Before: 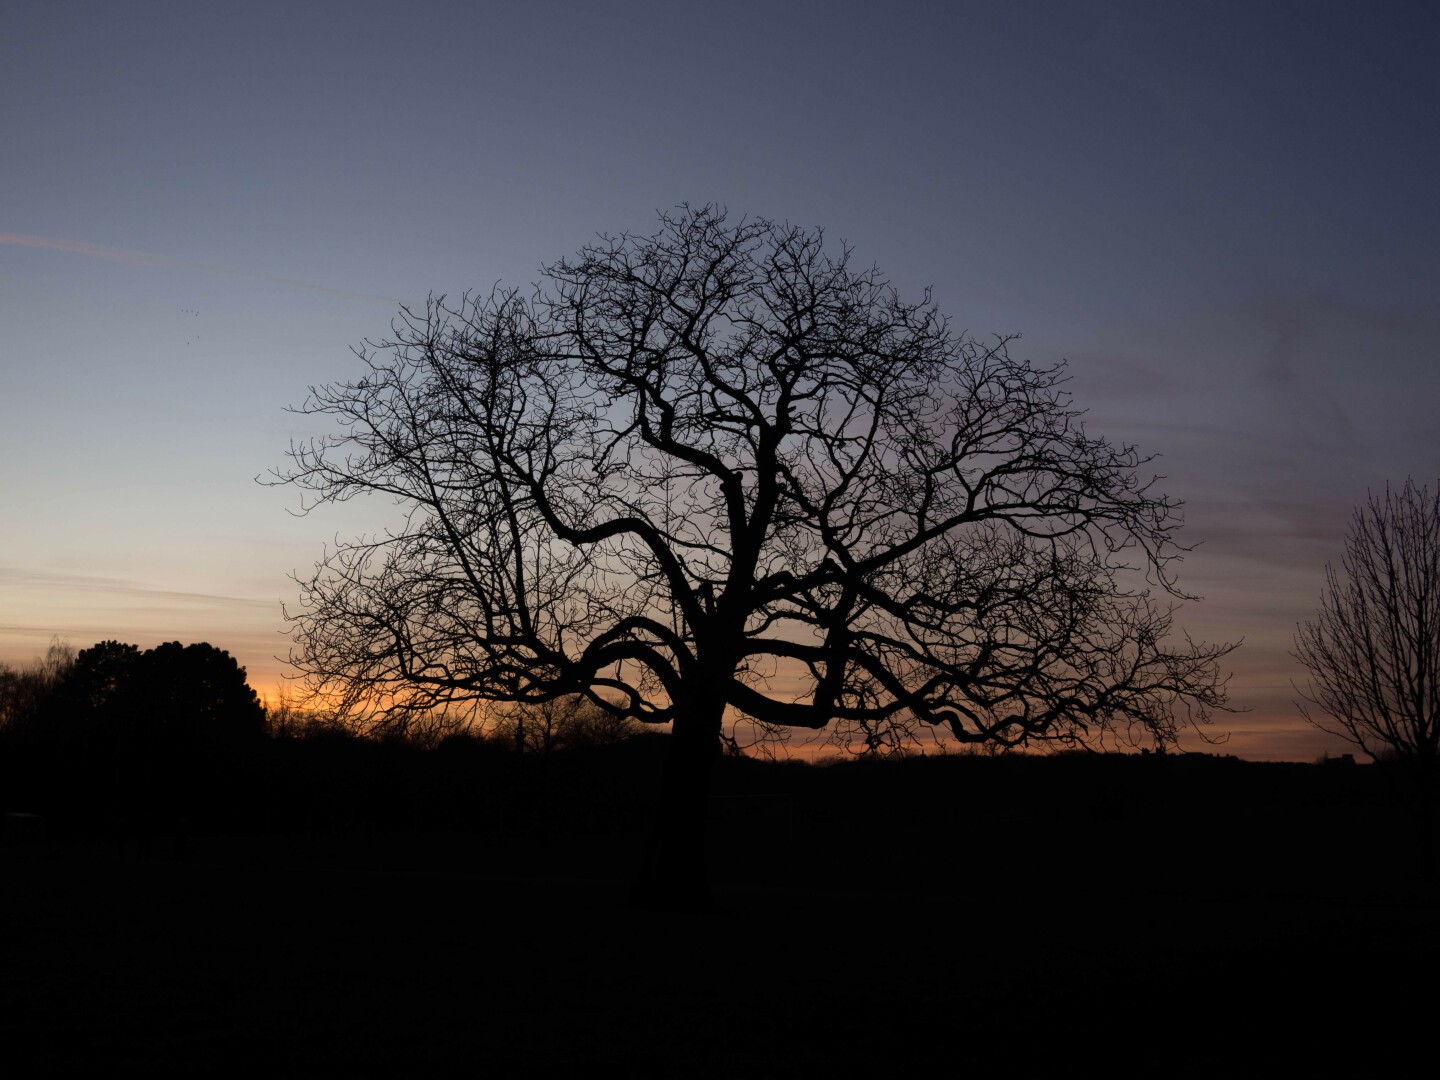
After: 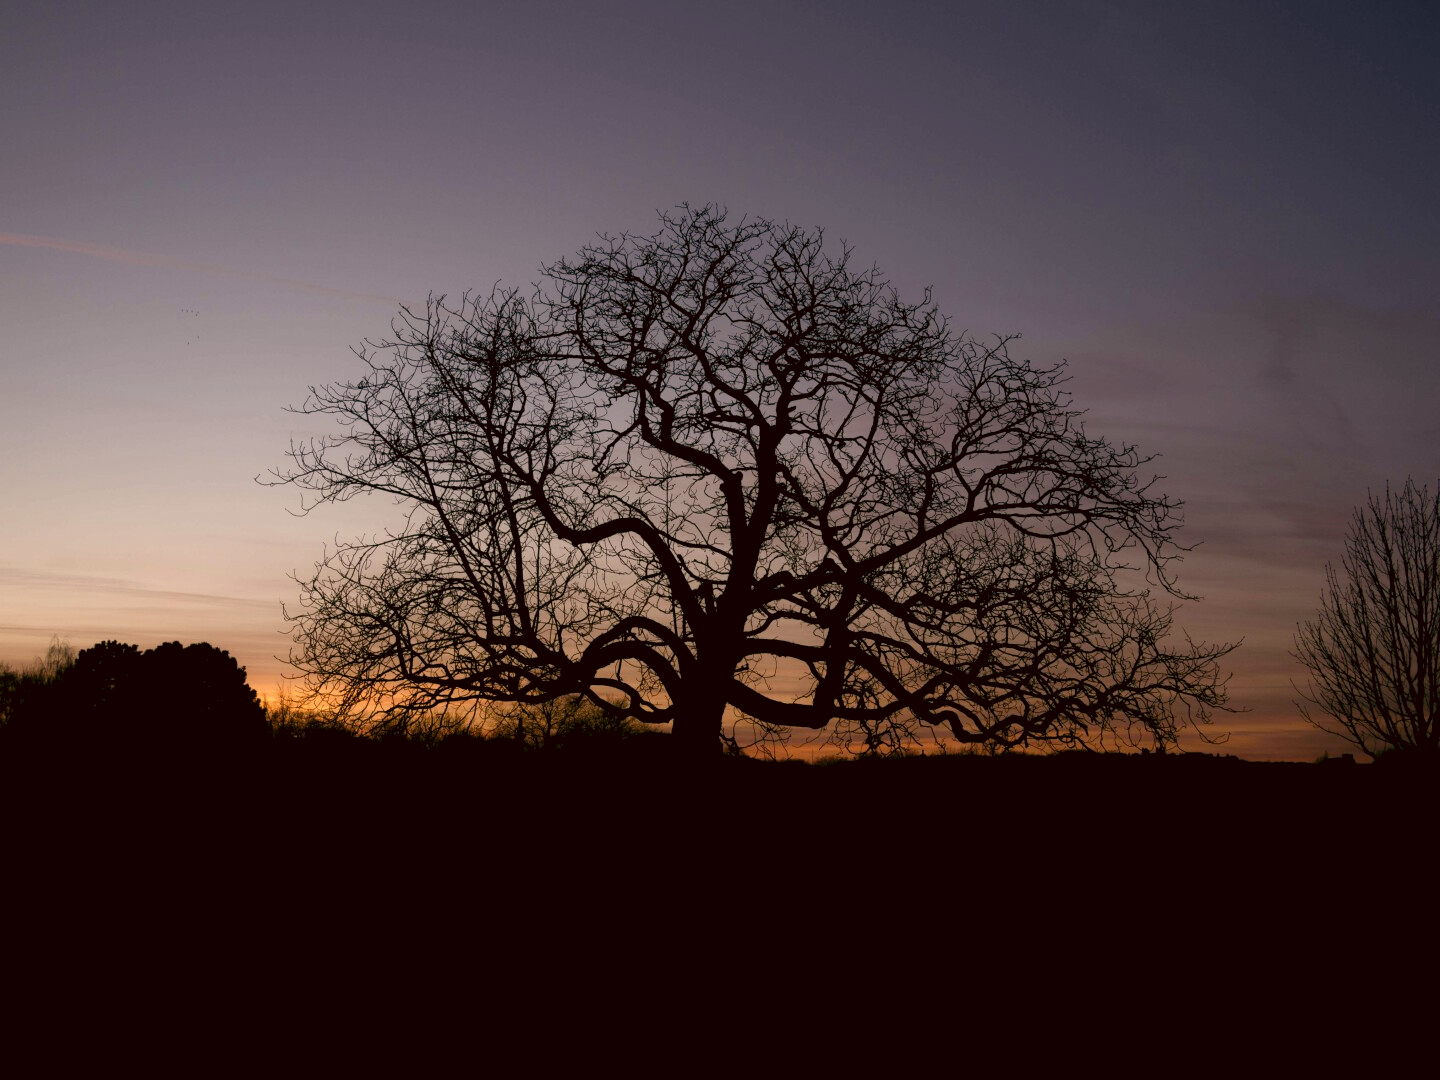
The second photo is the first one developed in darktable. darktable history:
color correction: highlights a* 10.23, highlights b* 9.75, shadows a* 8.89, shadows b* 8.01, saturation 0.777
color balance rgb: global offset › luminance -0.333%, global offset › chroma 0.114%, global offset › hue 167.61°, perceptual saturation grading › global saturation 21.087%, perceptual saturation grading › highlights -19.857%, perceptual saturation grading › shadows 29.627%, global vibrance 2.857%
